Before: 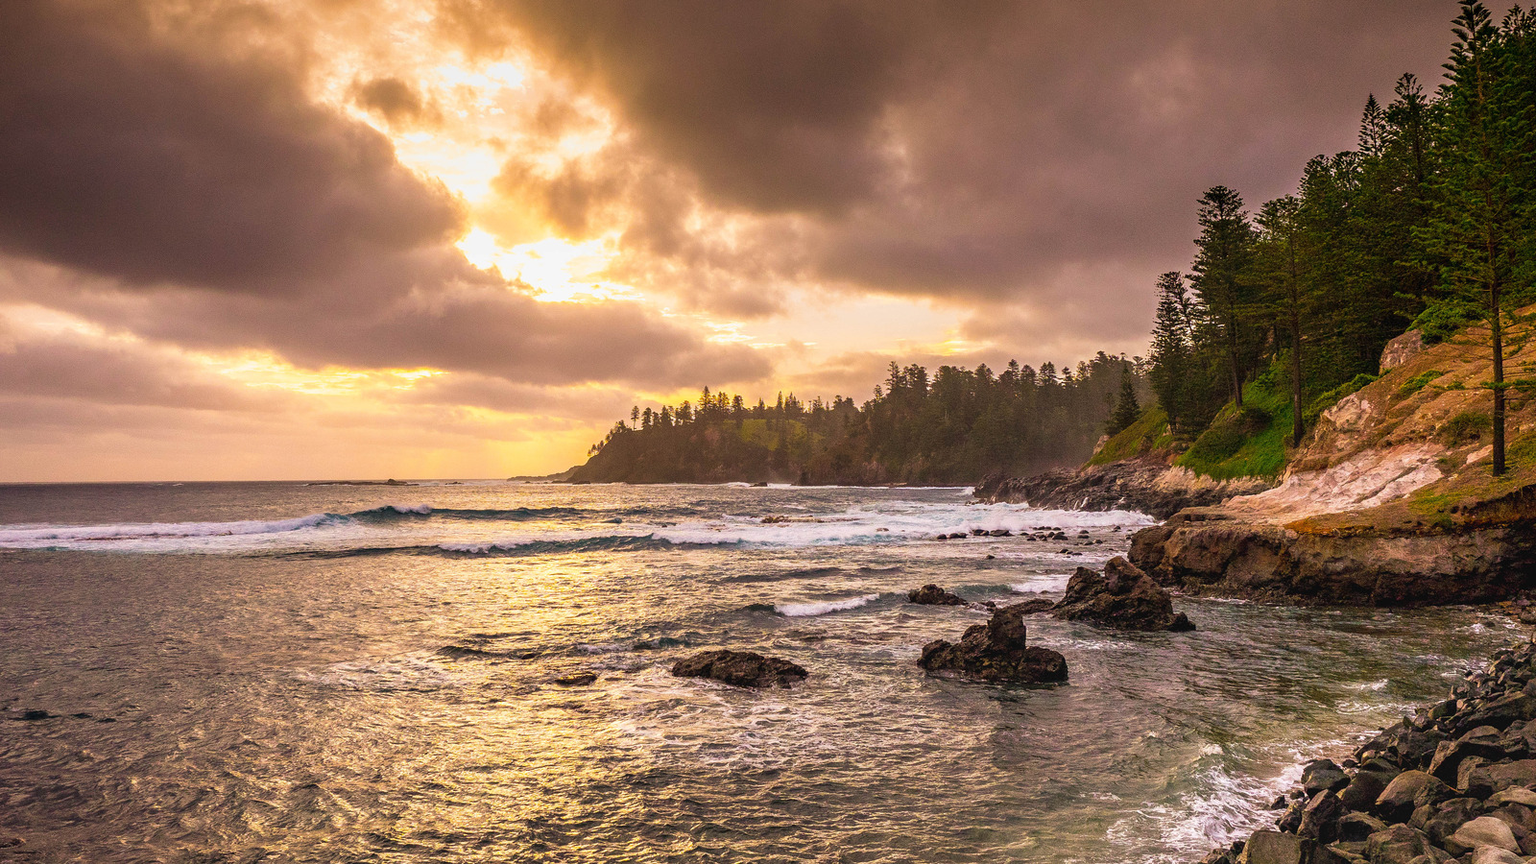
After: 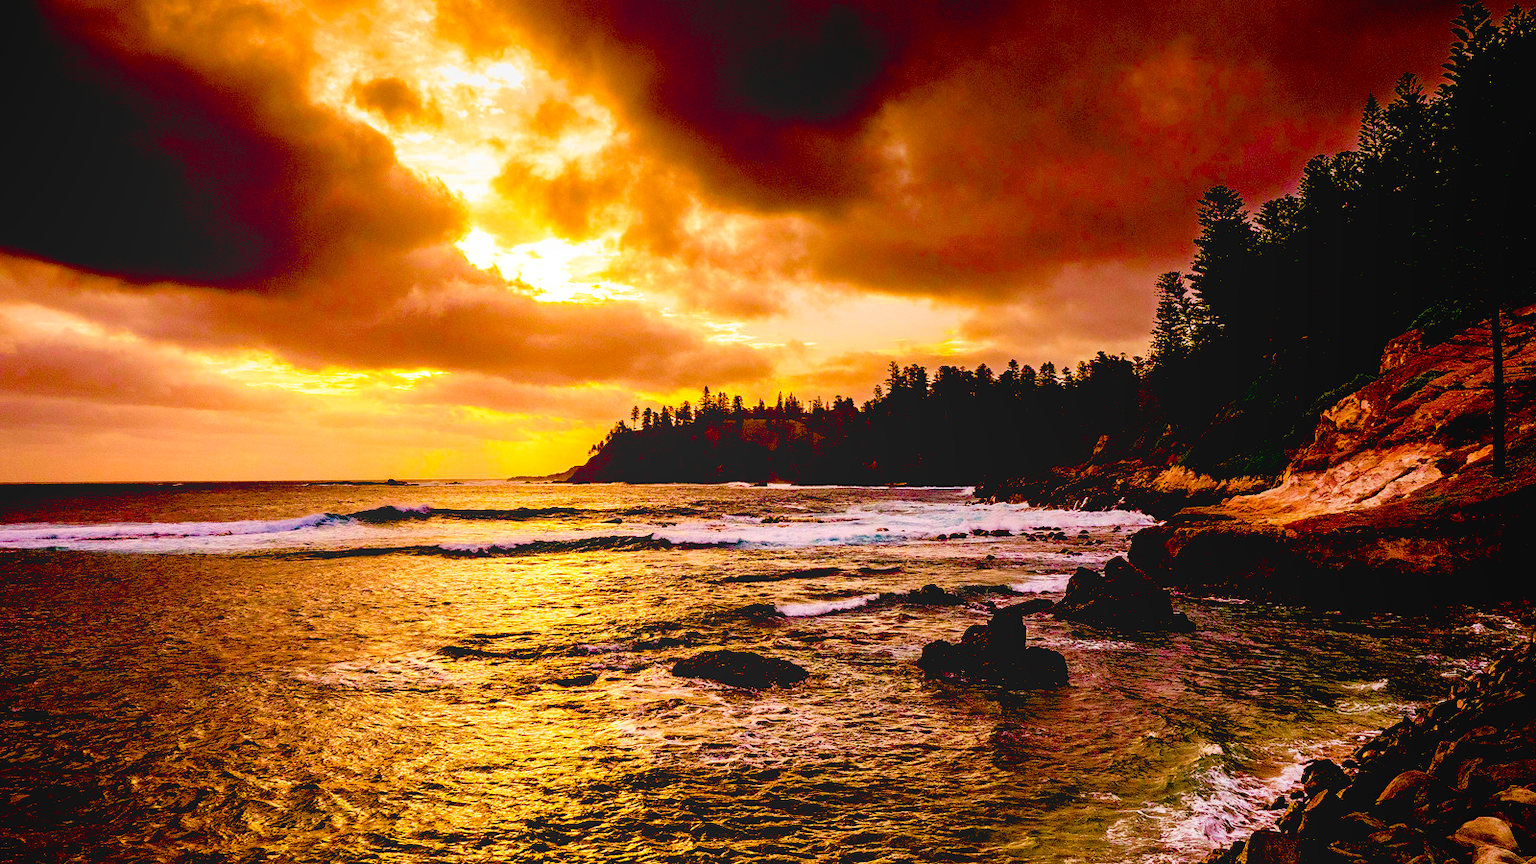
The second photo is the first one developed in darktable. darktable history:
local contrast: detail 69%
contrast brightness saturation: contrast 0.08, saturation 0.2
levels: mode automatic, black 0.023%, white 99.97%, levels [0.062, 0.494, 0.925]
color balance rgb: linear chroma grading › shadows -2.2%, linear chroma grading › highlights -15%, linear chroma grading › global chroma -10%, linear chroma grading › mid-tones -10%, perceptual saturation grading › global saturation 45%, perceptual saturation grading › highlights -50%, perceptual saturation grading › shadows 30%, perceptual brilliance grading › global brilliance 18%, global vibrance 45%
exposure: black level correction 0.1, exposure -0.092 EV, compensate highlight preservation false
